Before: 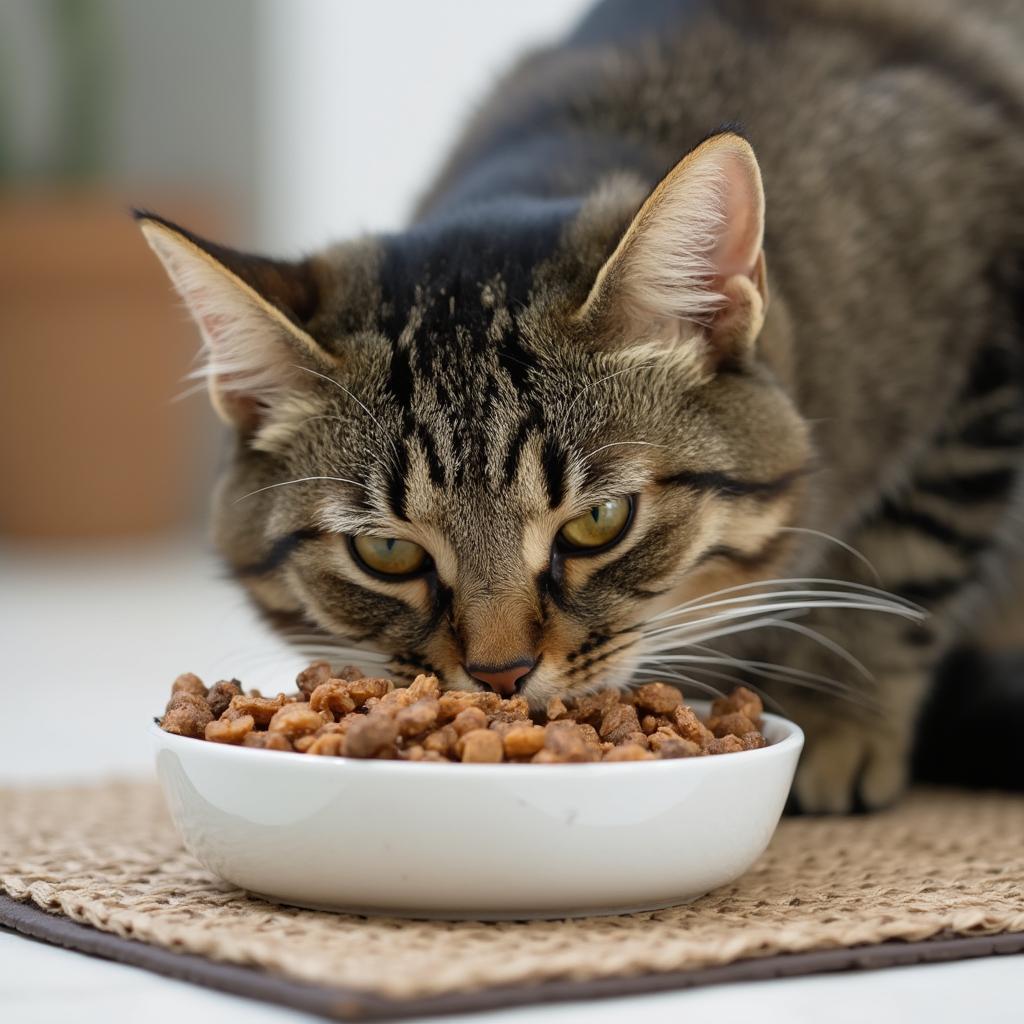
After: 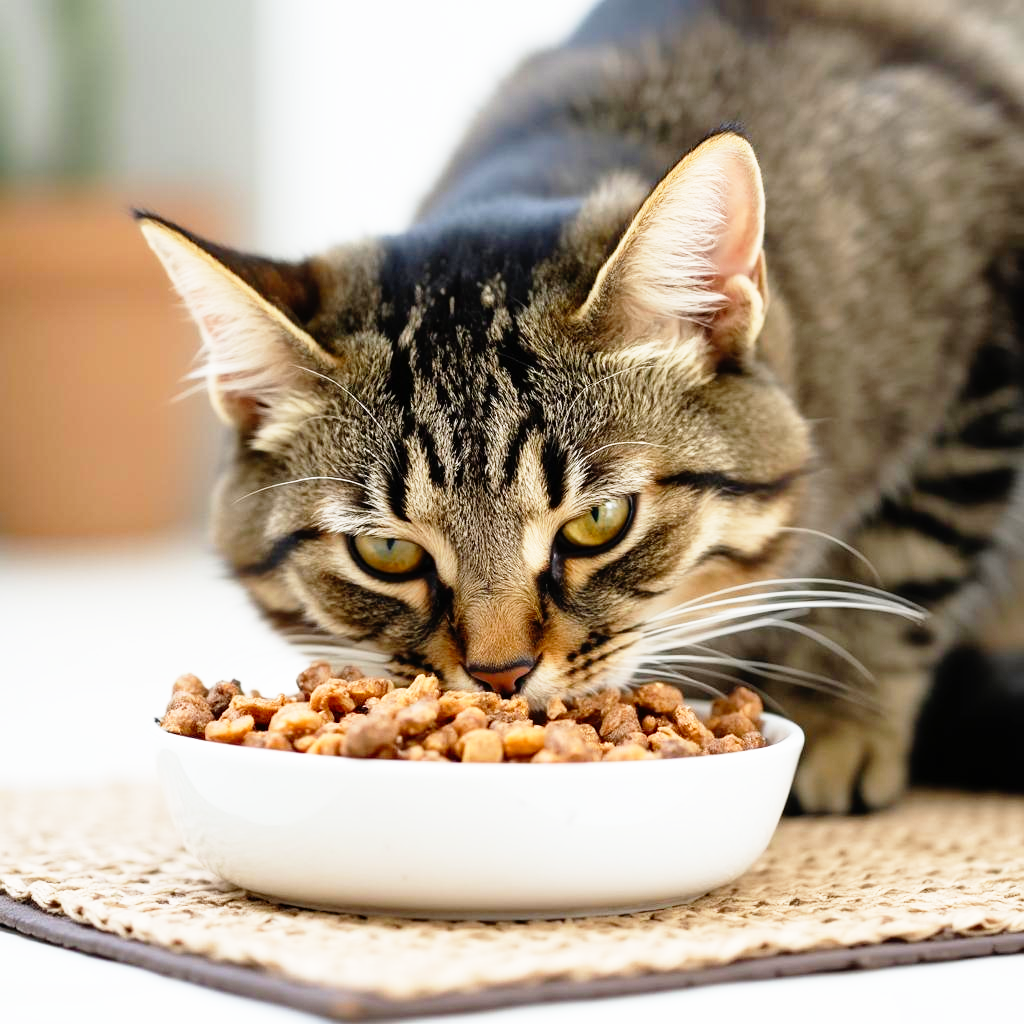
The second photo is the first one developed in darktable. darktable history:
base curve: curves: ch0 [(0, 0) (0.012, 0.01) (0.073, 0.168) (0.31, 0.711) (0.645, 0.957) (1, 1)], preserve colors none
exposure: compensate exposure bias true, compensate highlight preservation false
